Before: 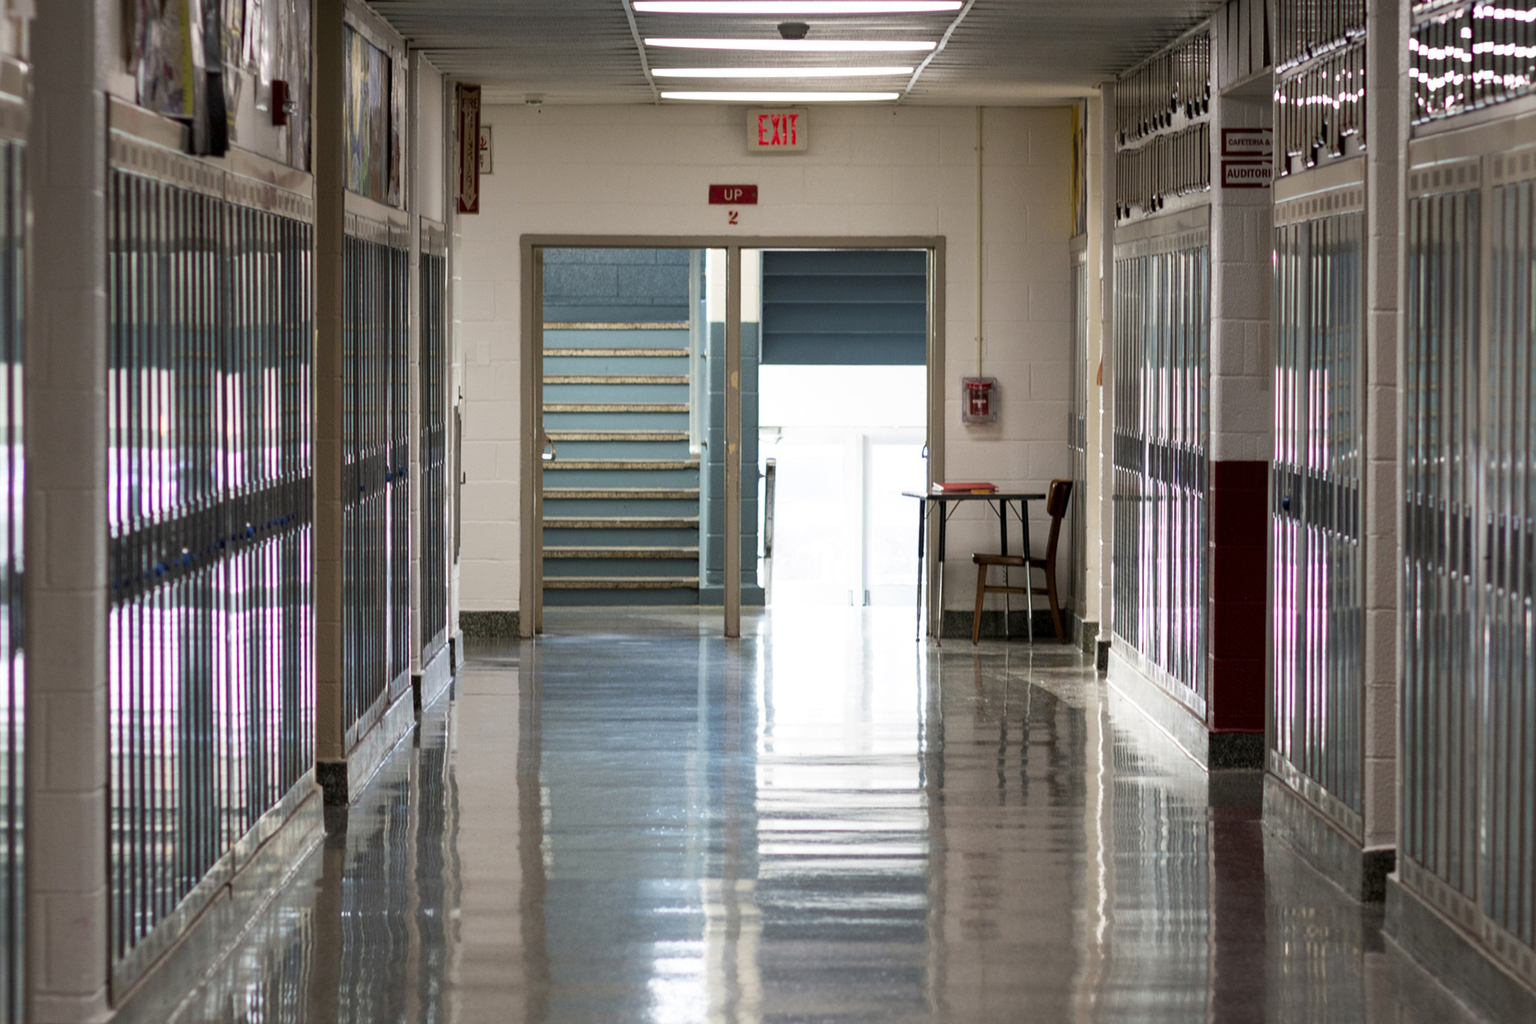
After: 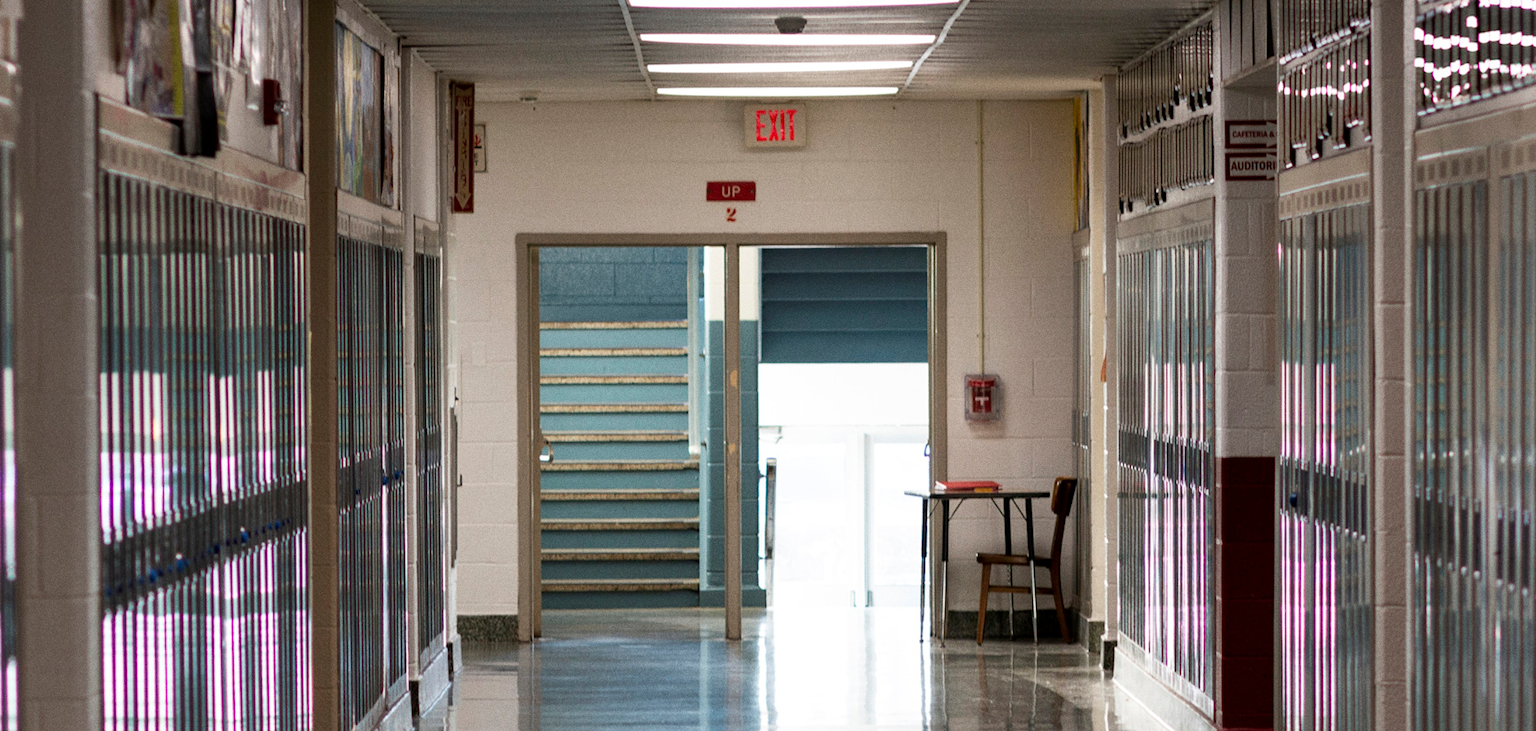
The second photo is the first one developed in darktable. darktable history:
crop: bottom 28.576%
grain: coarseness 0.09 ISO
rotate and perspective: rotation -0.45°, automatic cropping original format, crop left 0.008, crop right 0.992, crop top 0.012, crop bottom 0.988
